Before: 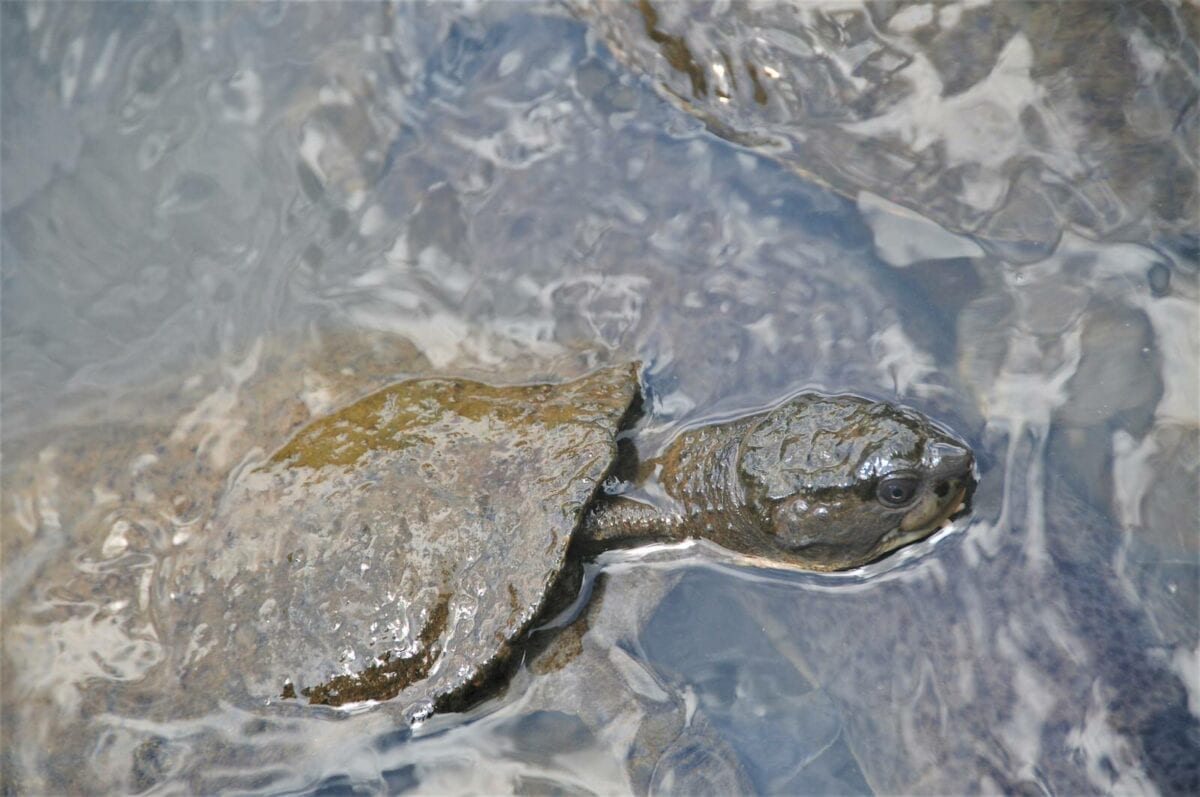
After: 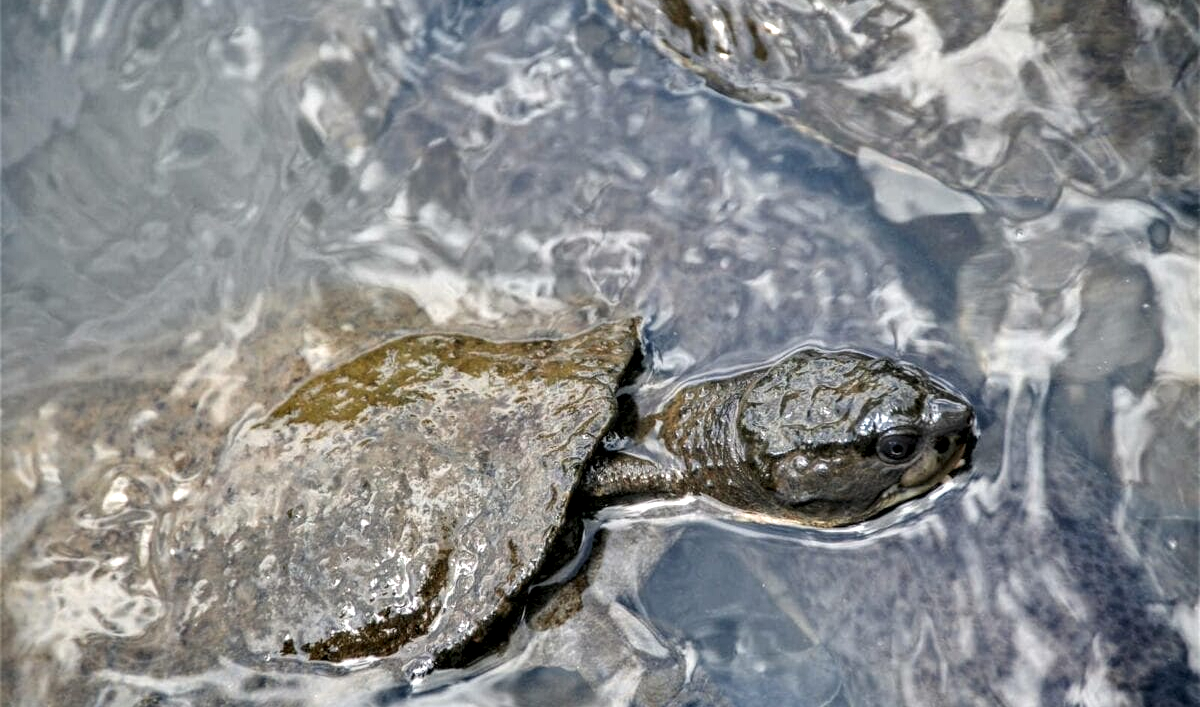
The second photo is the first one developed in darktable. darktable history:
crop and rotate: top 5.609%, bottom 5.609%
local contrast: highlights 19%, detail 186%
